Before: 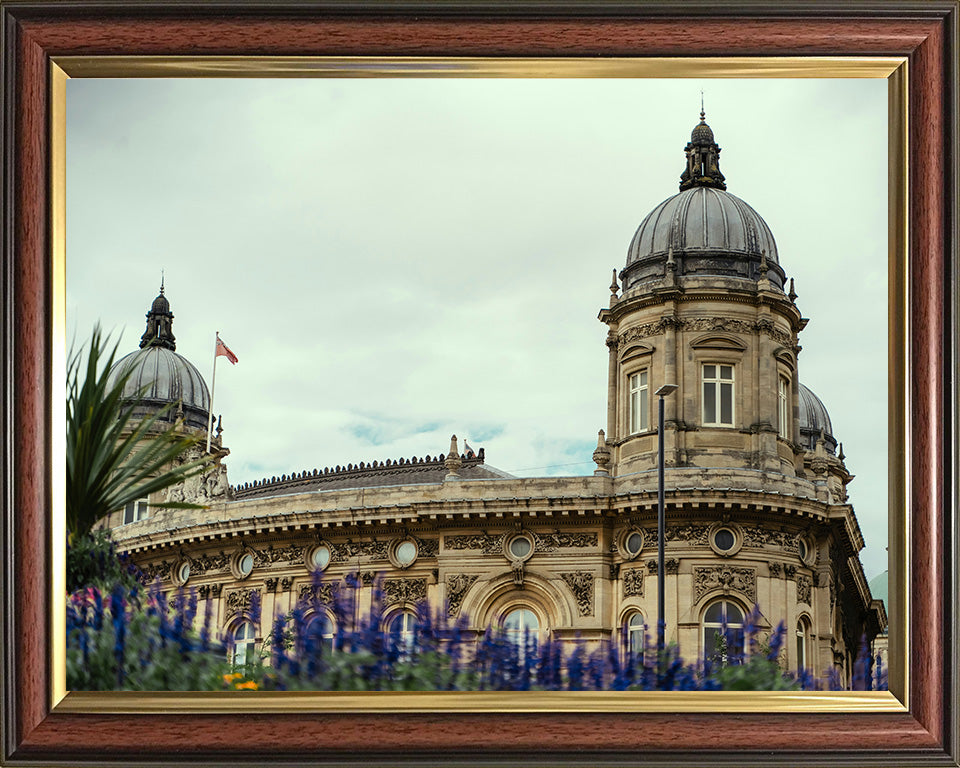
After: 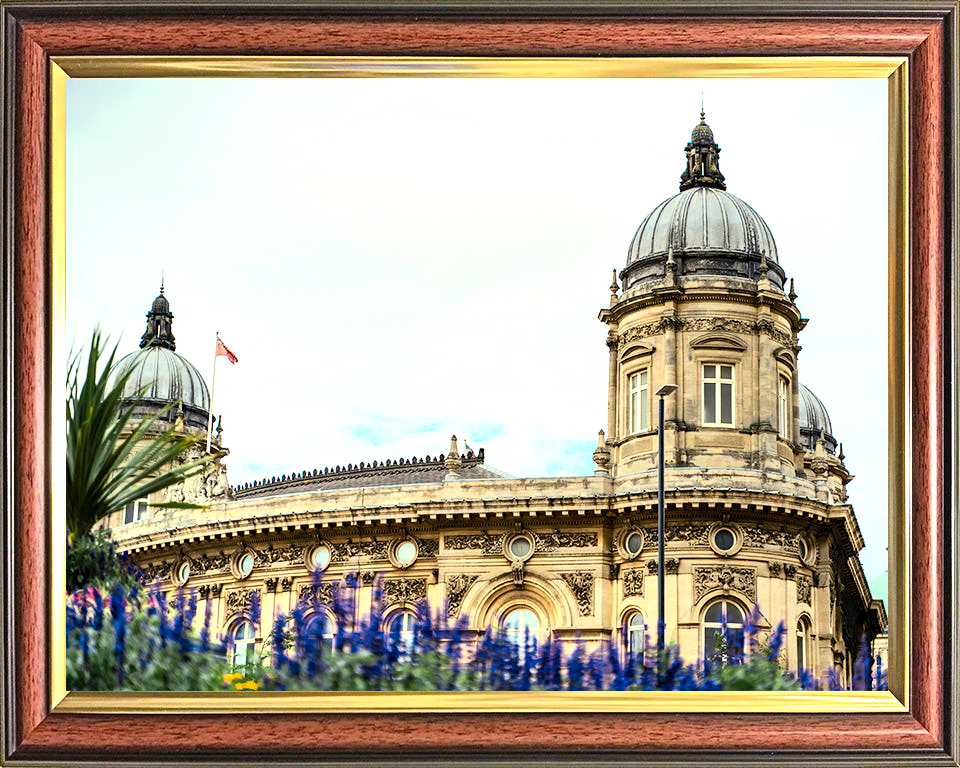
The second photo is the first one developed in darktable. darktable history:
exposure: black level correction 0, exposure 0.7 EV, compensate exposure bias true, compensate highlight preservation false
contrast brightness saturation: contrast 0.2, brightness 0.16, saturation 0.22
contrast equalizer: octaves 7, y [[0.6 ×6], [0.55 ×6], [0 ×6], [0 ×6], [0 ×6]], mix 0.35
